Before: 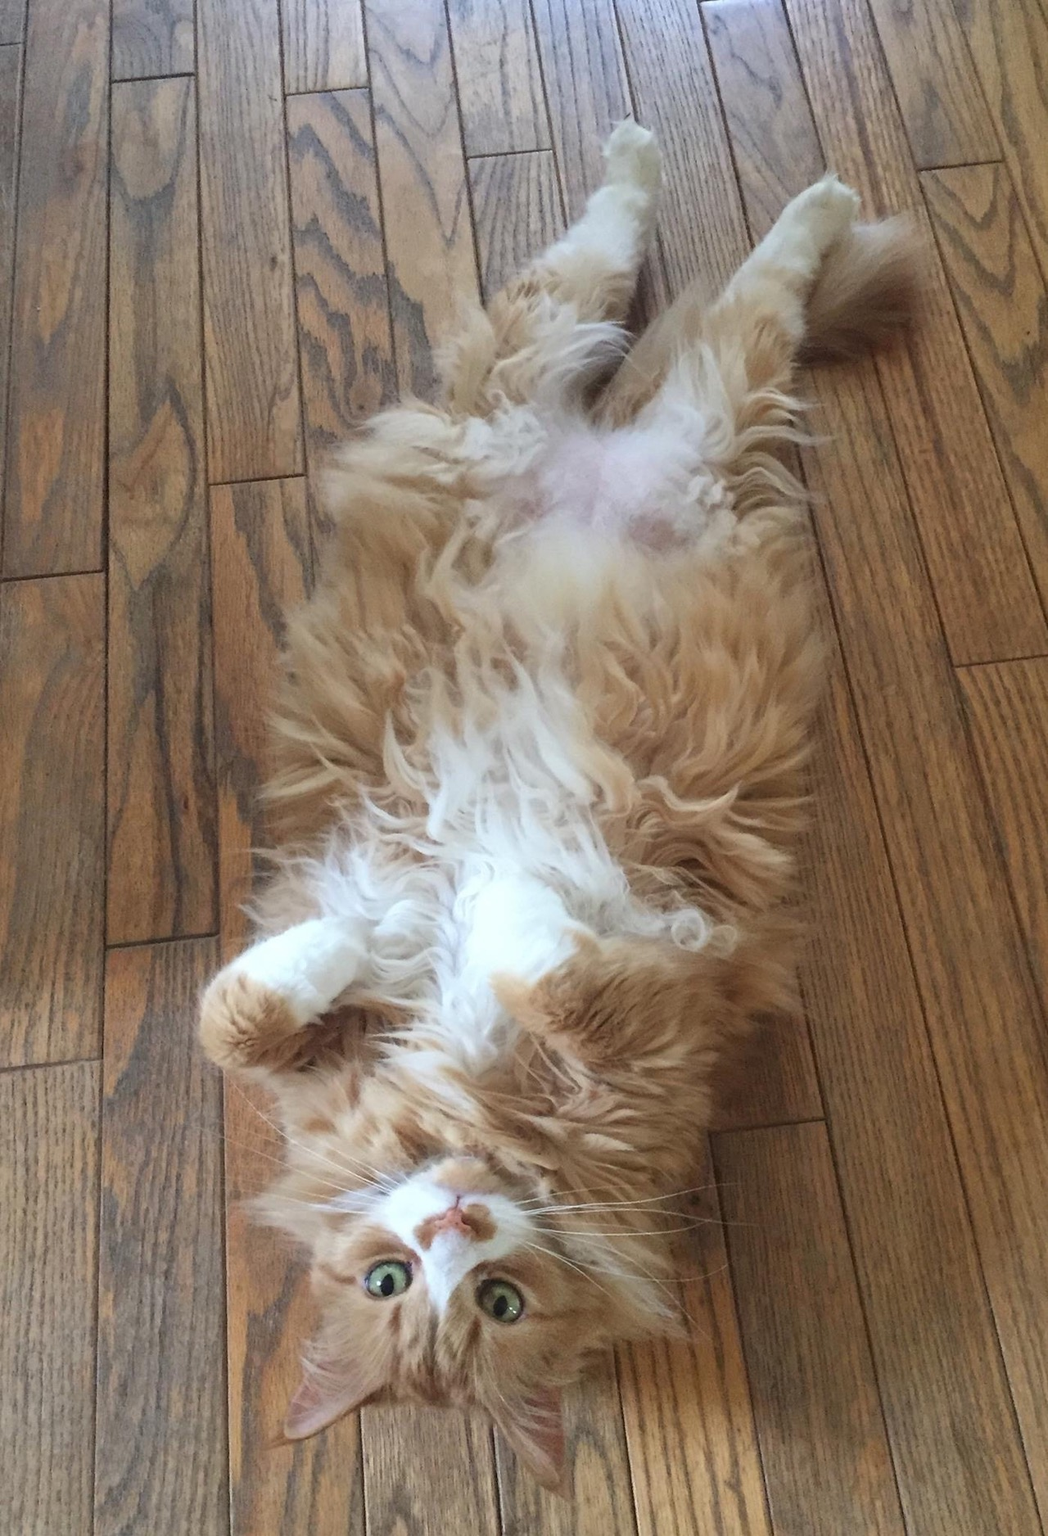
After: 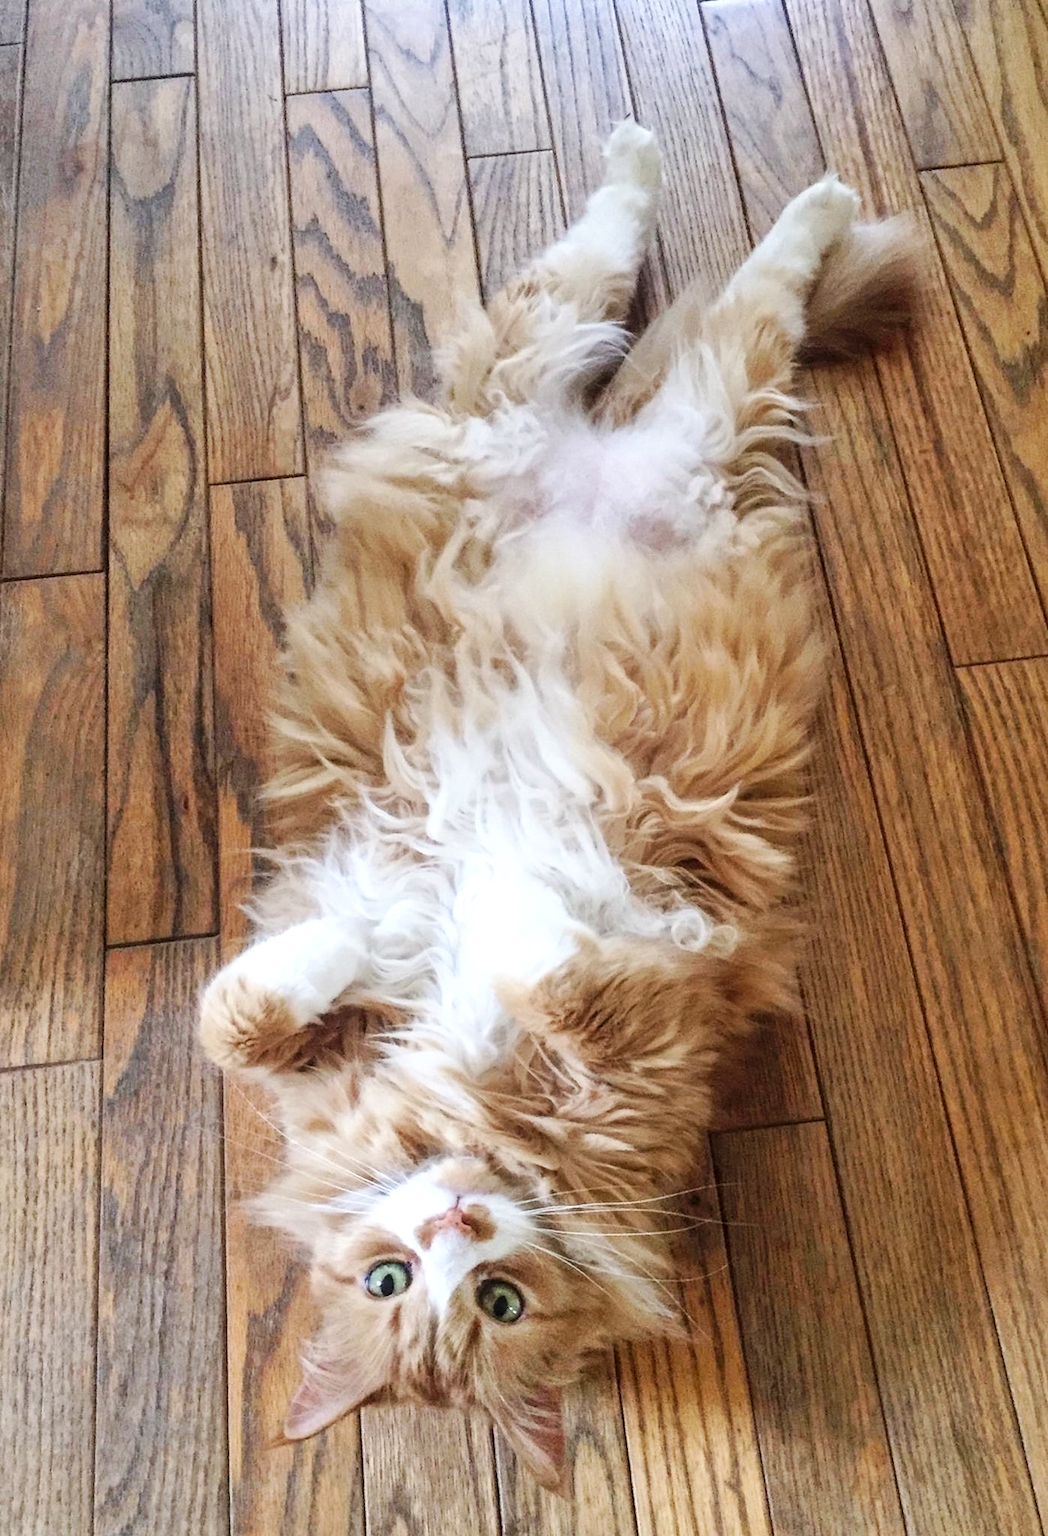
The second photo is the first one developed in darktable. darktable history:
local contrast: on, module defaults
base curve: curves: ch0 [(0, 0) (0.032, 0.025) (0.121, 0.166) (0.206, 0.329) (0.605, 0.79) (1, 1)], preserve colors none
white balance: red 1.009, blue 1.027
